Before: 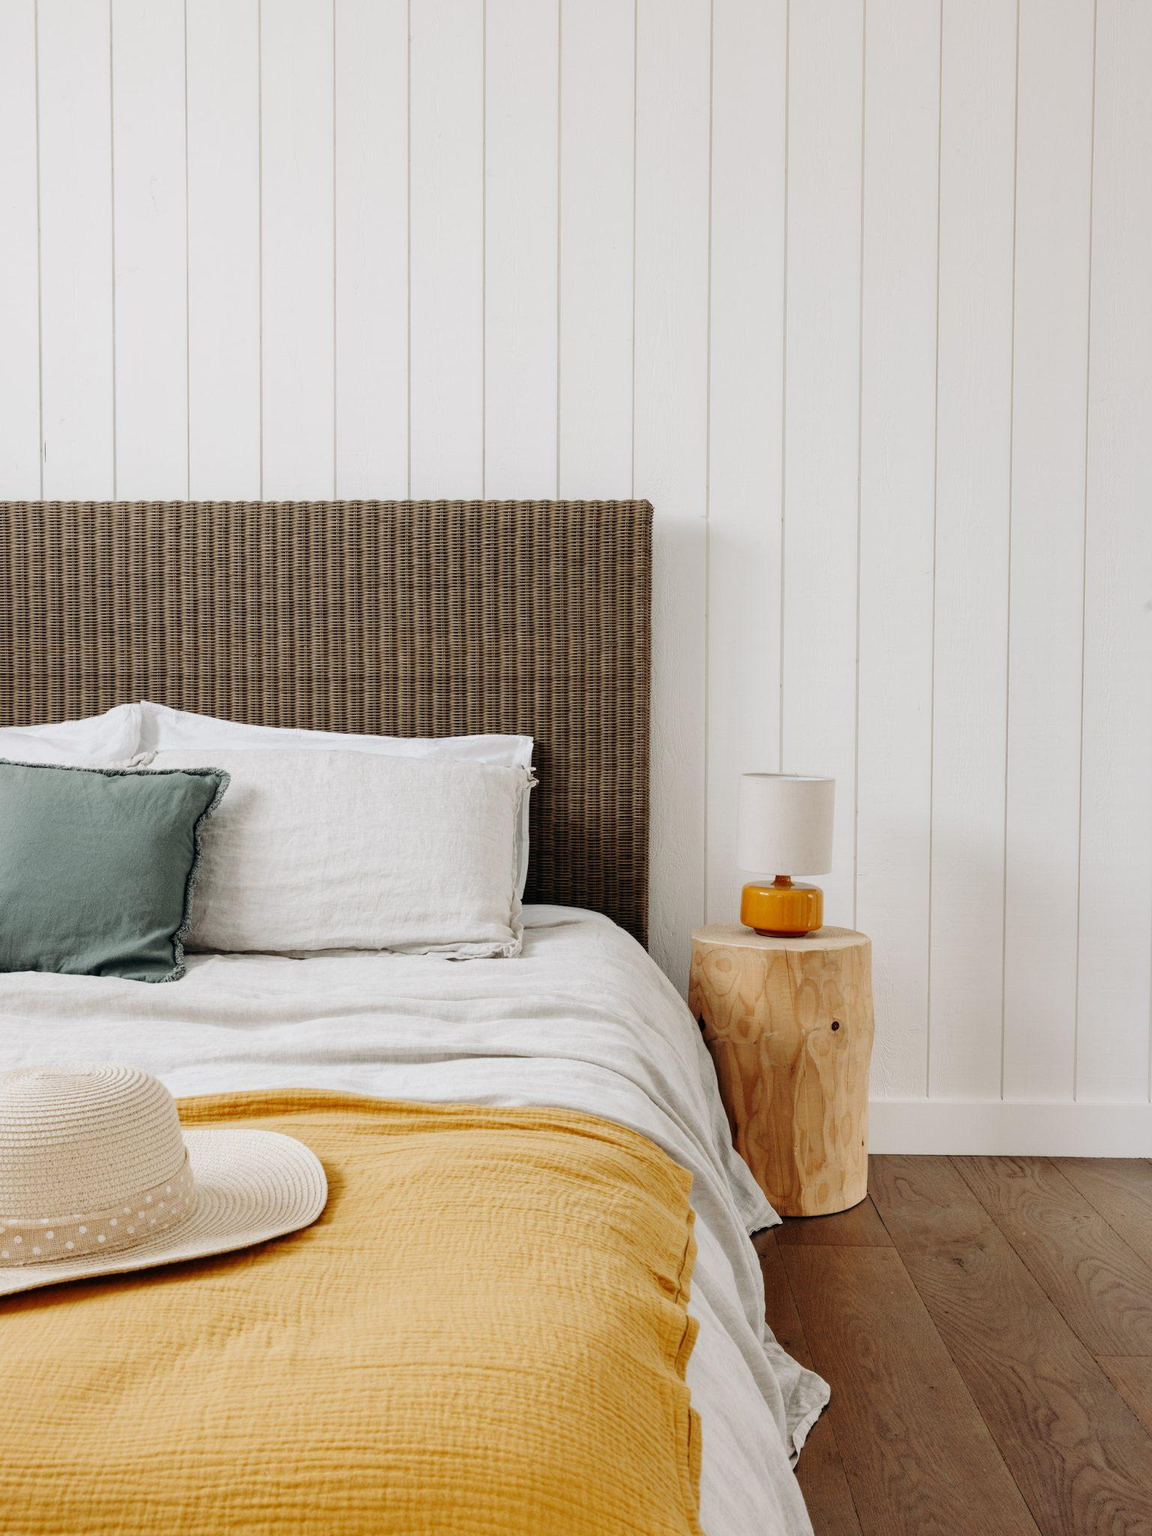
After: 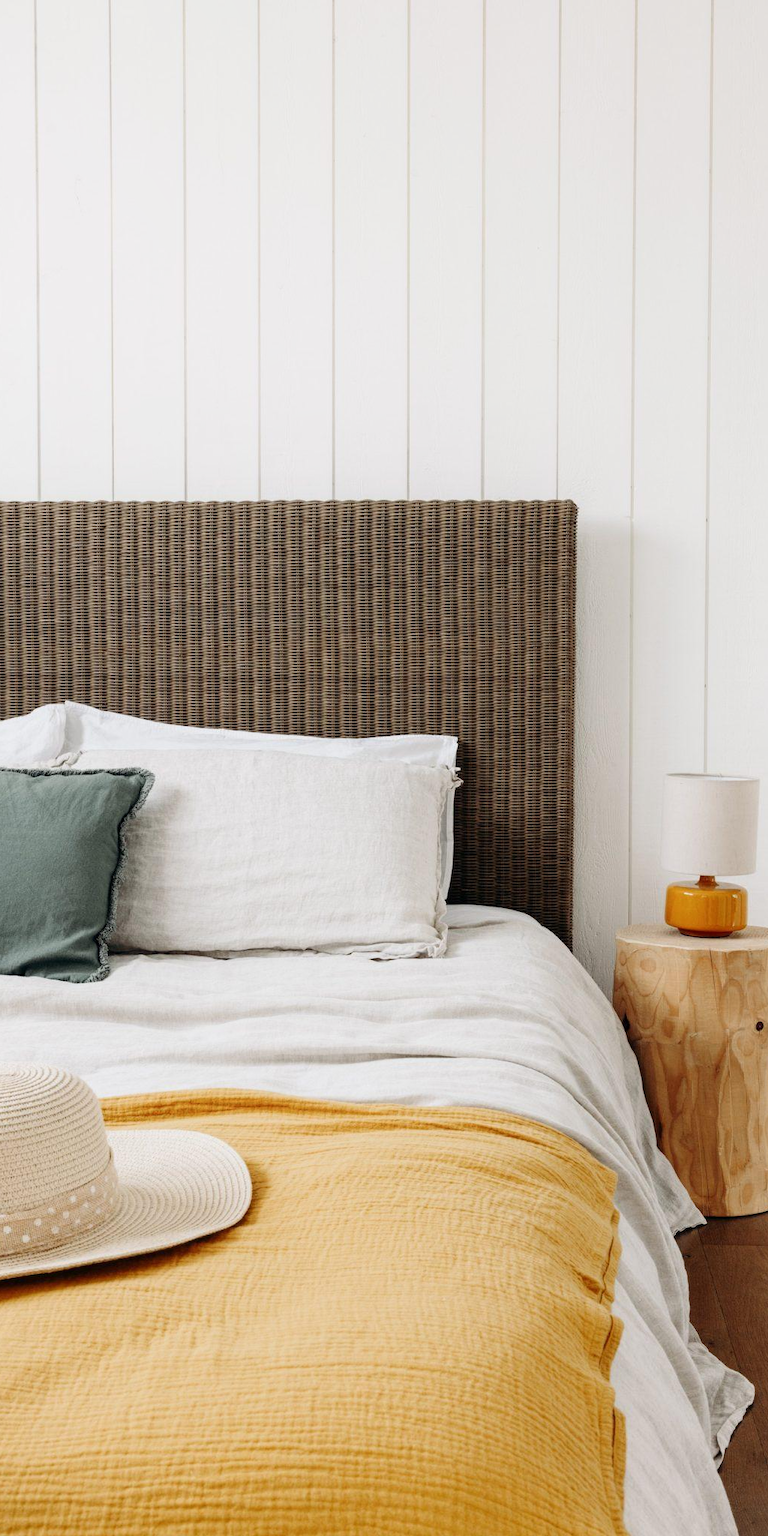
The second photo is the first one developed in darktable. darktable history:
crop and rotate: left 6.617%, right 26.717%
shadows and highlights: shadows 0, highlights 40
